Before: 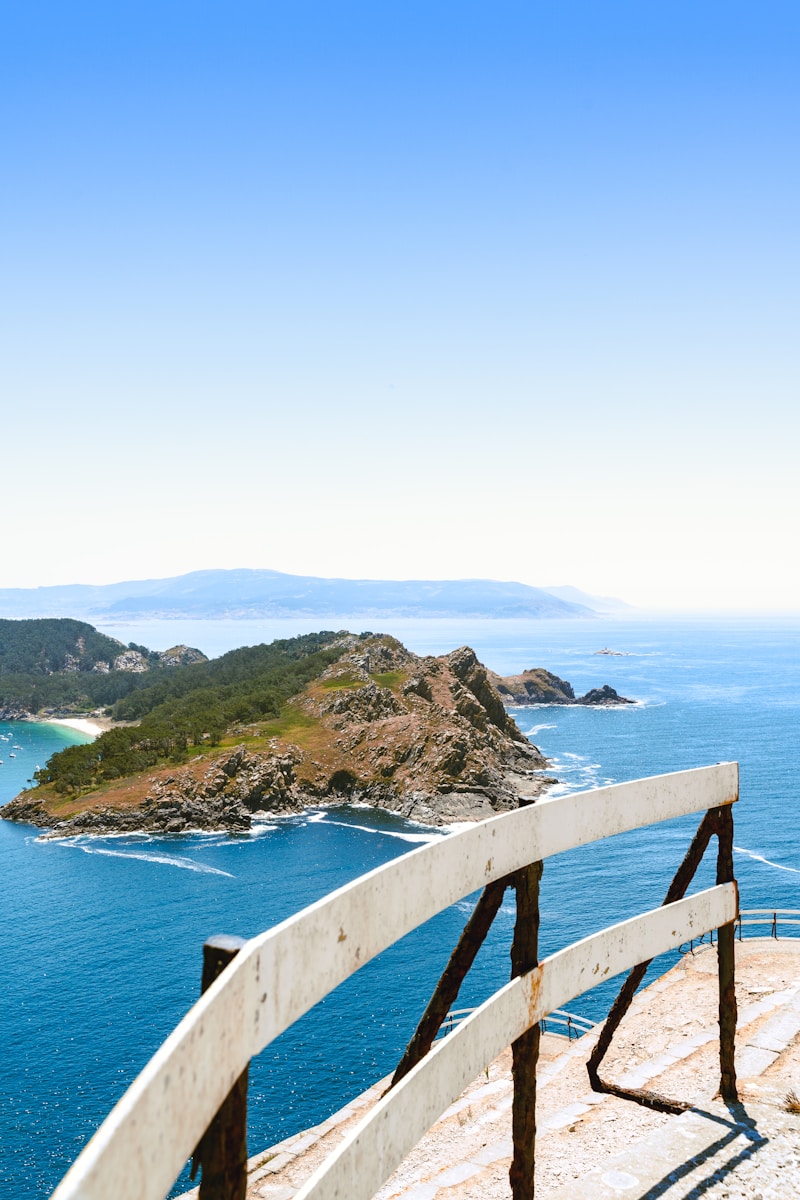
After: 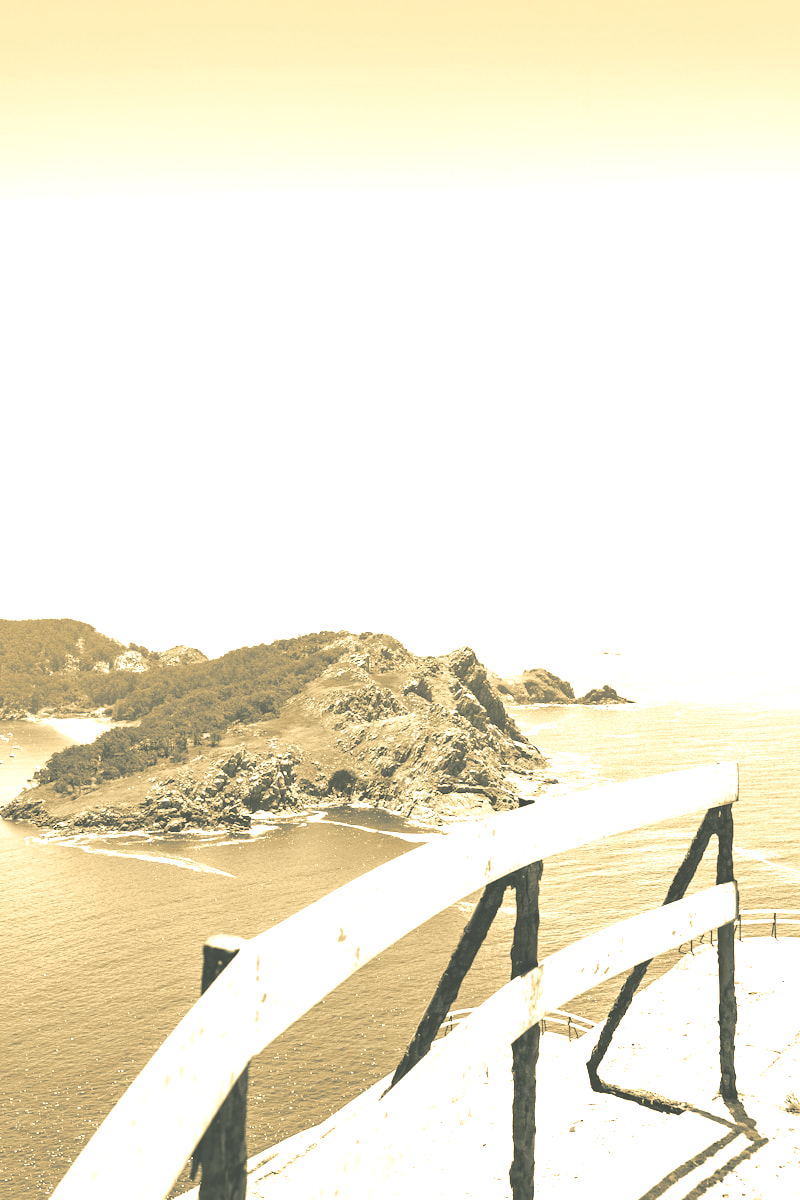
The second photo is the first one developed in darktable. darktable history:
split-toning: shadows › hue 205.2°, shadows › saturation 0.43, highlights › hue 54°, highlights › saturation 0.54
colorize: hue 36°, source mix 100%
